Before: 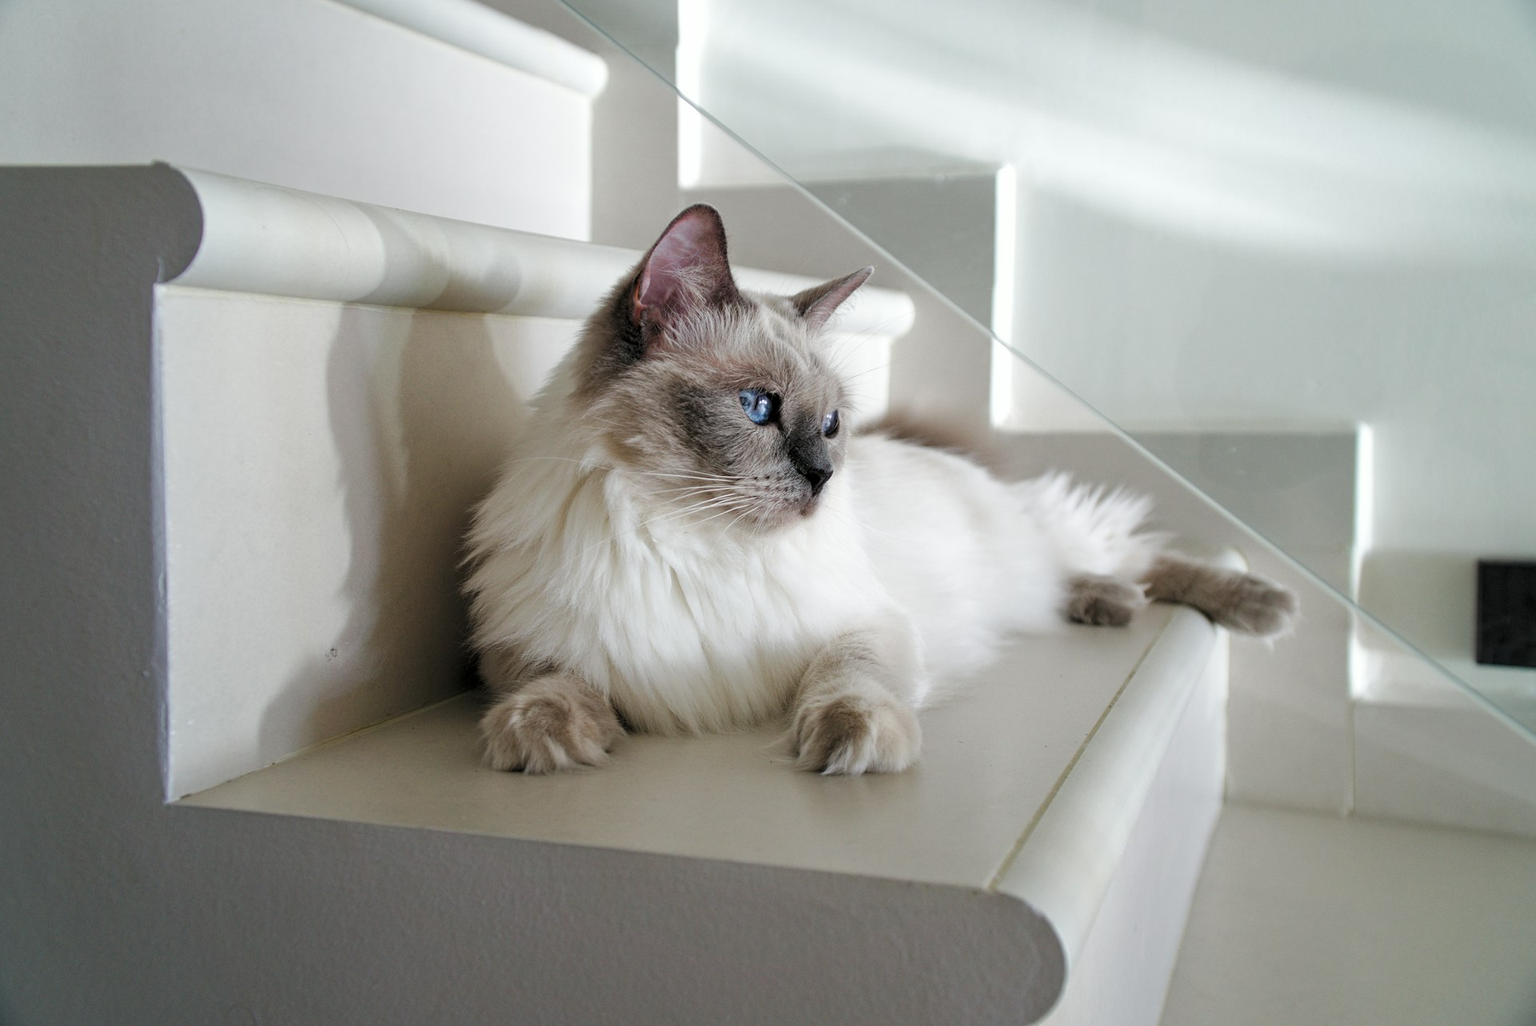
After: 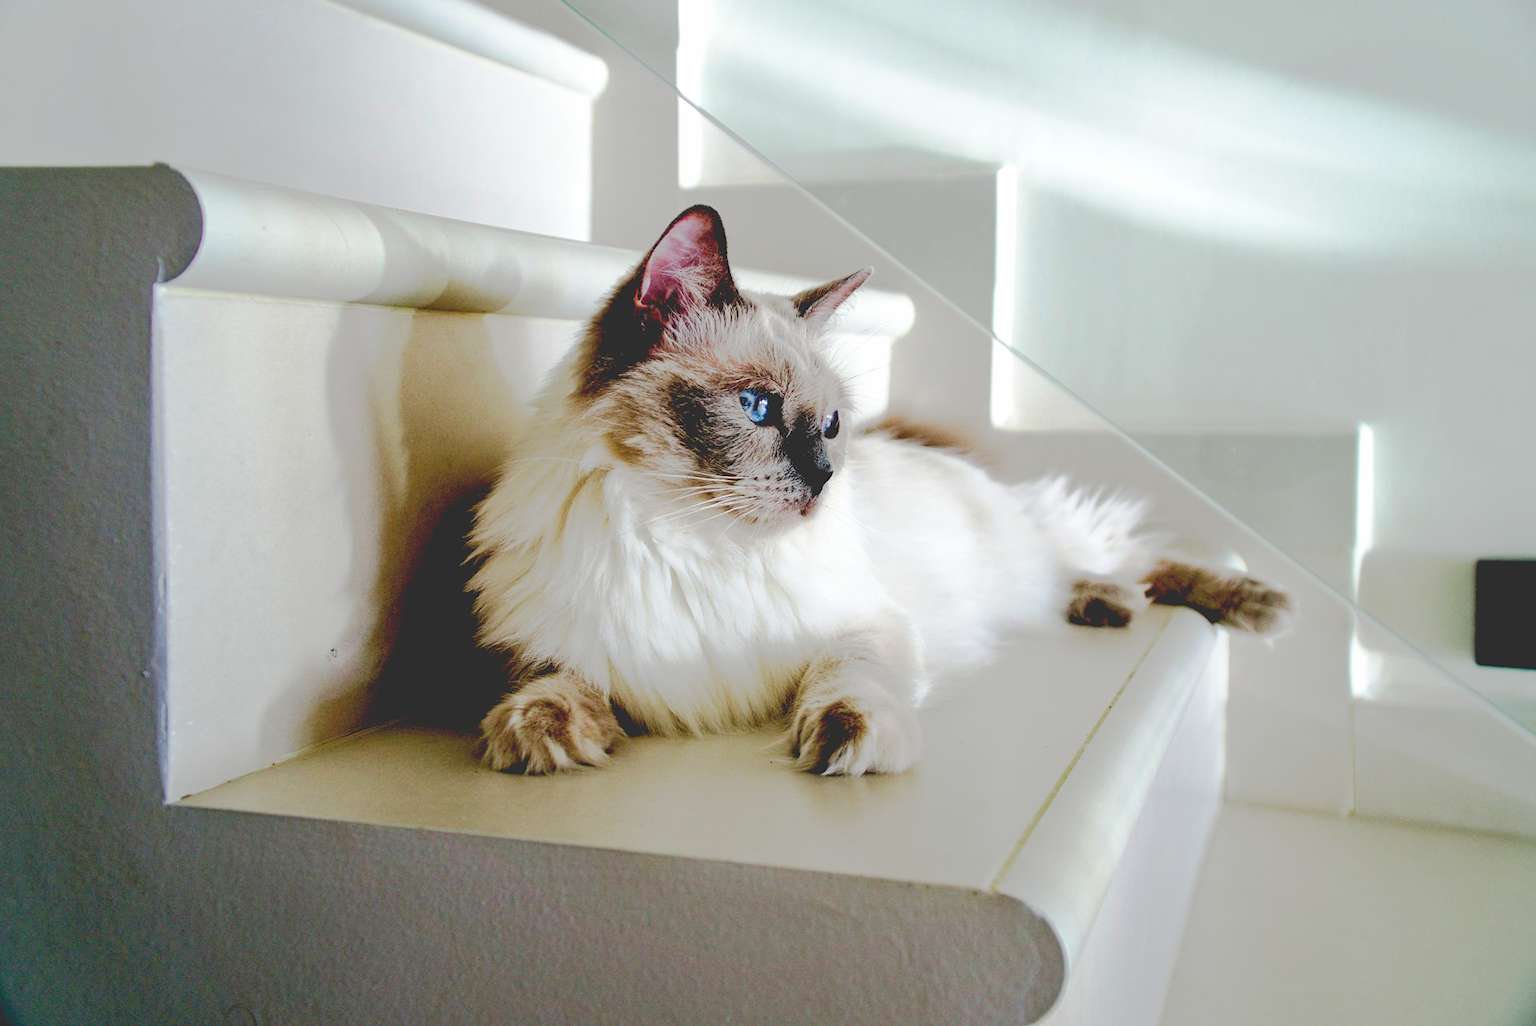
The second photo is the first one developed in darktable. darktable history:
base curve: curves: ch0 [(0.065, 0.026) (0.236, 0.358) (0.53, 0.546) (0.777, 0.841) (0.924, 0.992)], preserve colors none
velvia: on, module defaults
